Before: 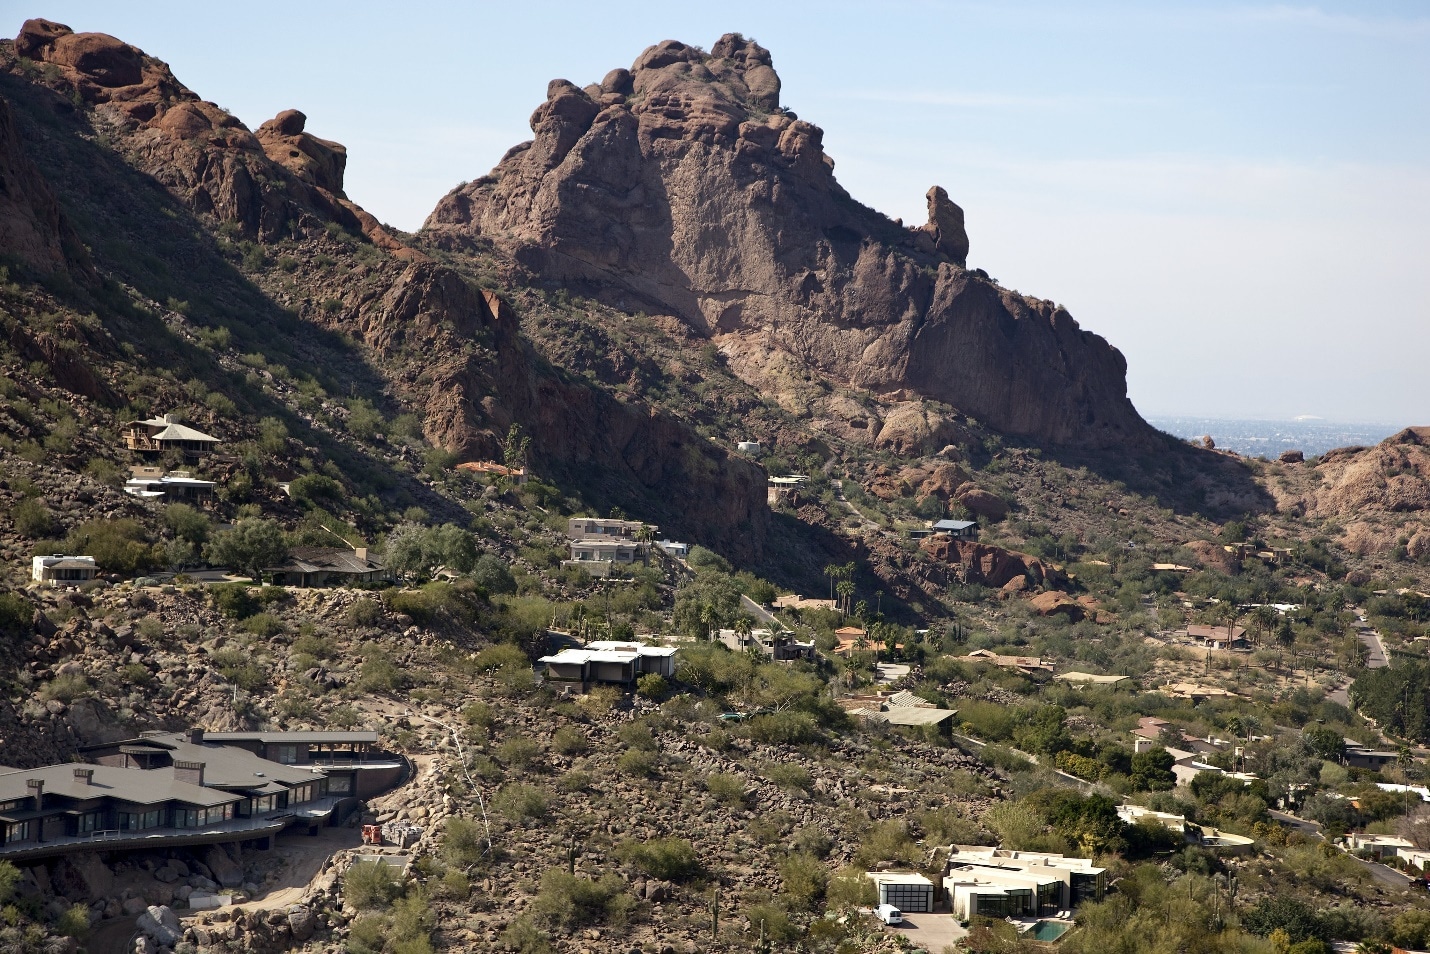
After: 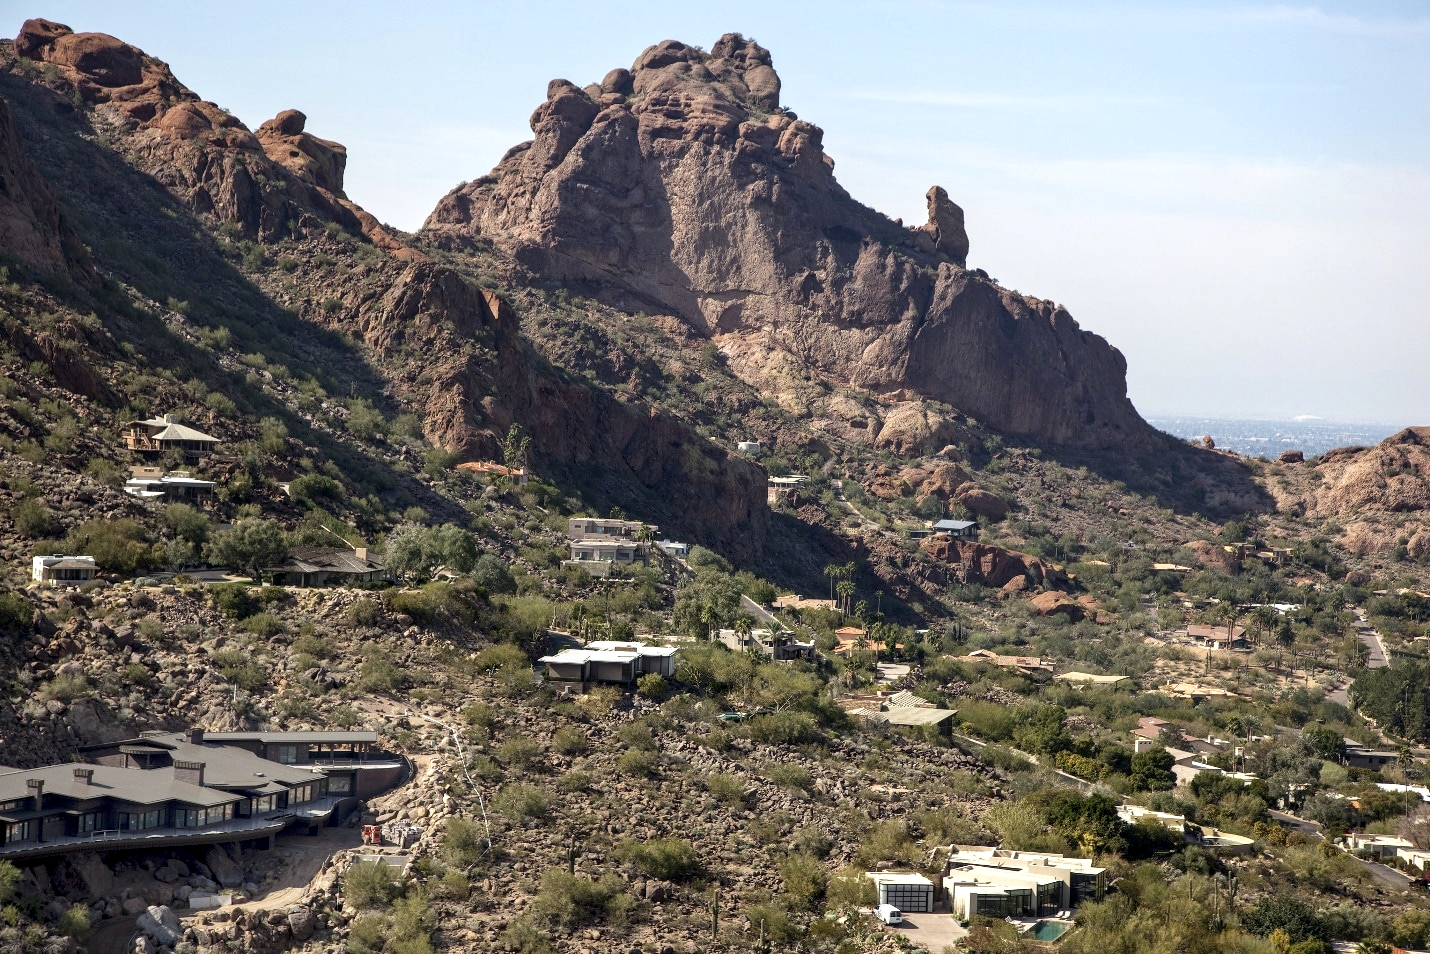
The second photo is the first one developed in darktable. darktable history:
local contrast: on, module defaults
exposure: exposure 0.202 EV, compensate highlight preservation false
